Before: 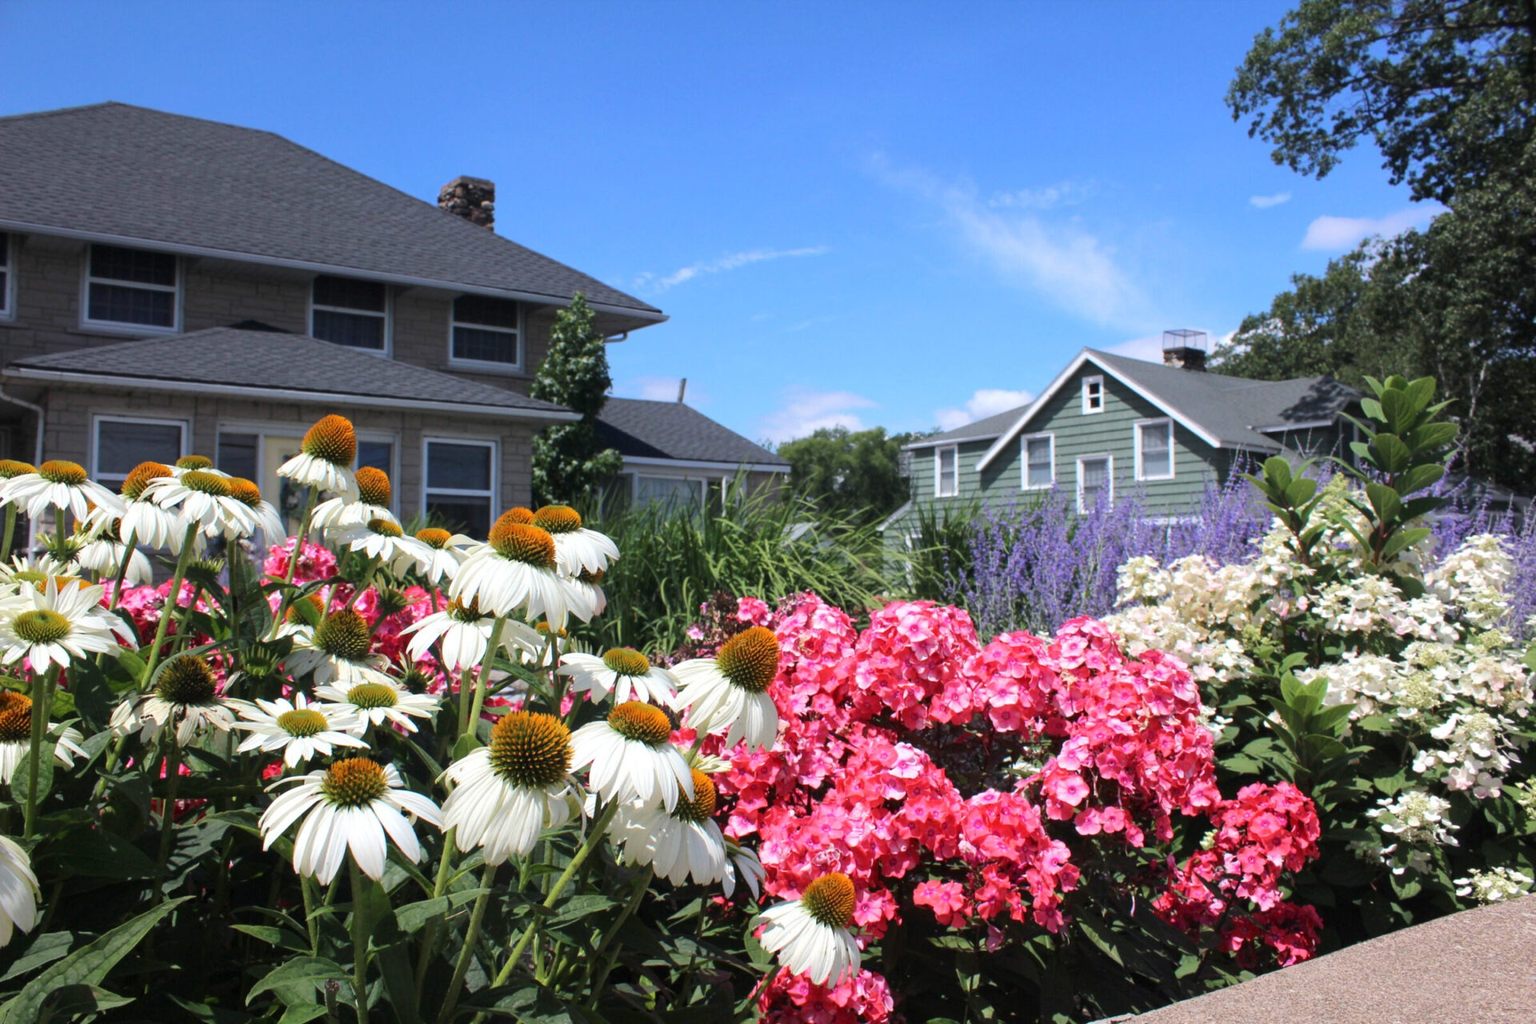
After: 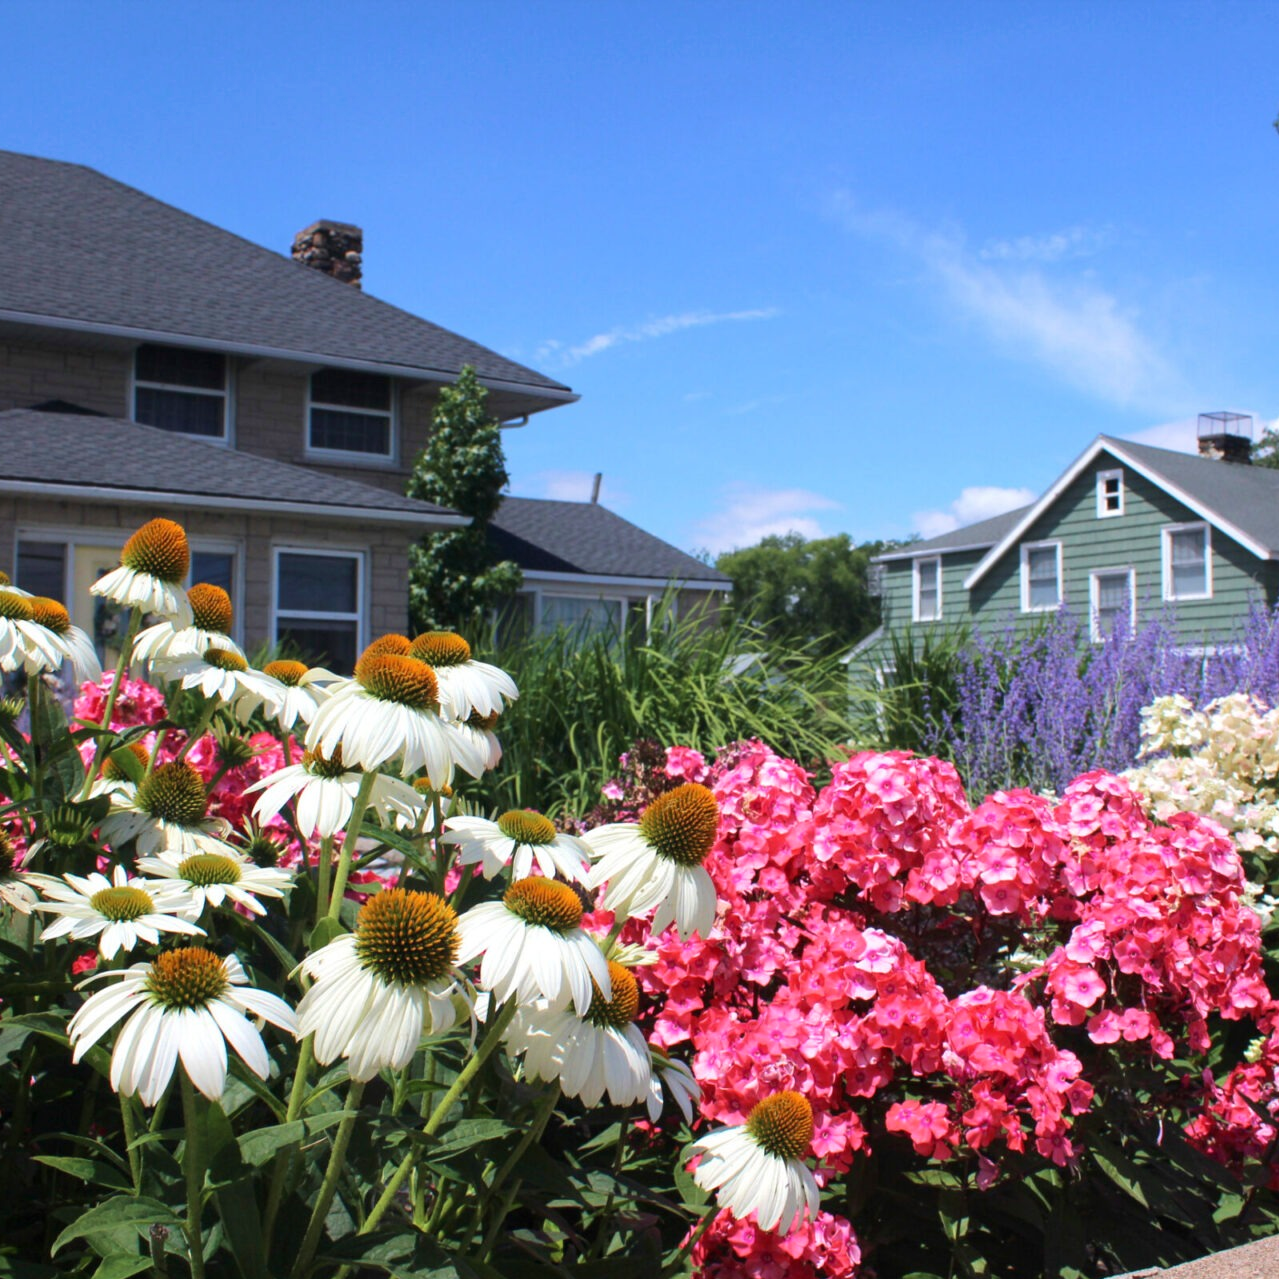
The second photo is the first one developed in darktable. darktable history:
crop and rotate: left 13.342%, right 19.991%
velvia: on, module defaults
